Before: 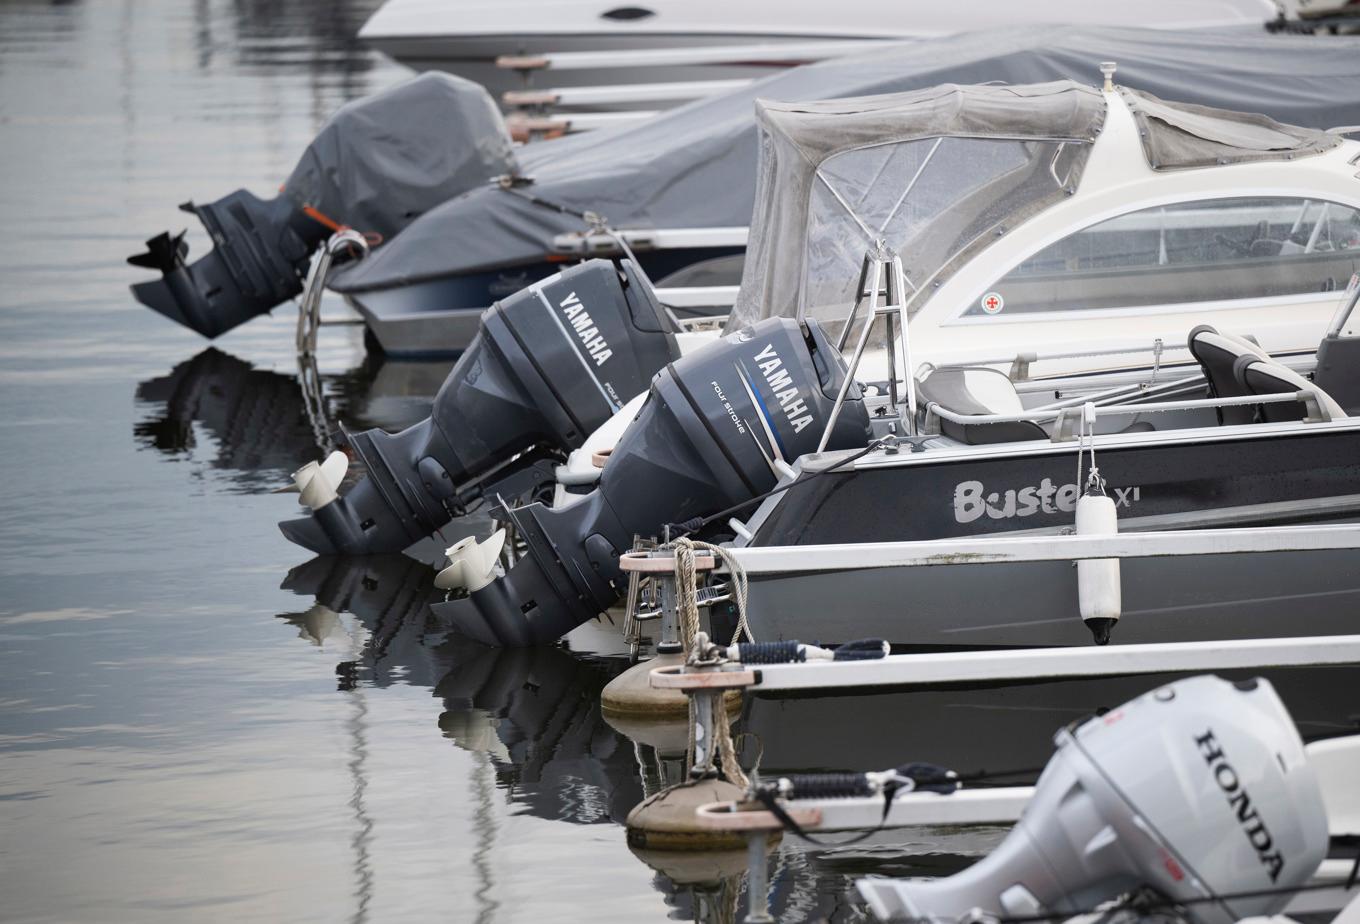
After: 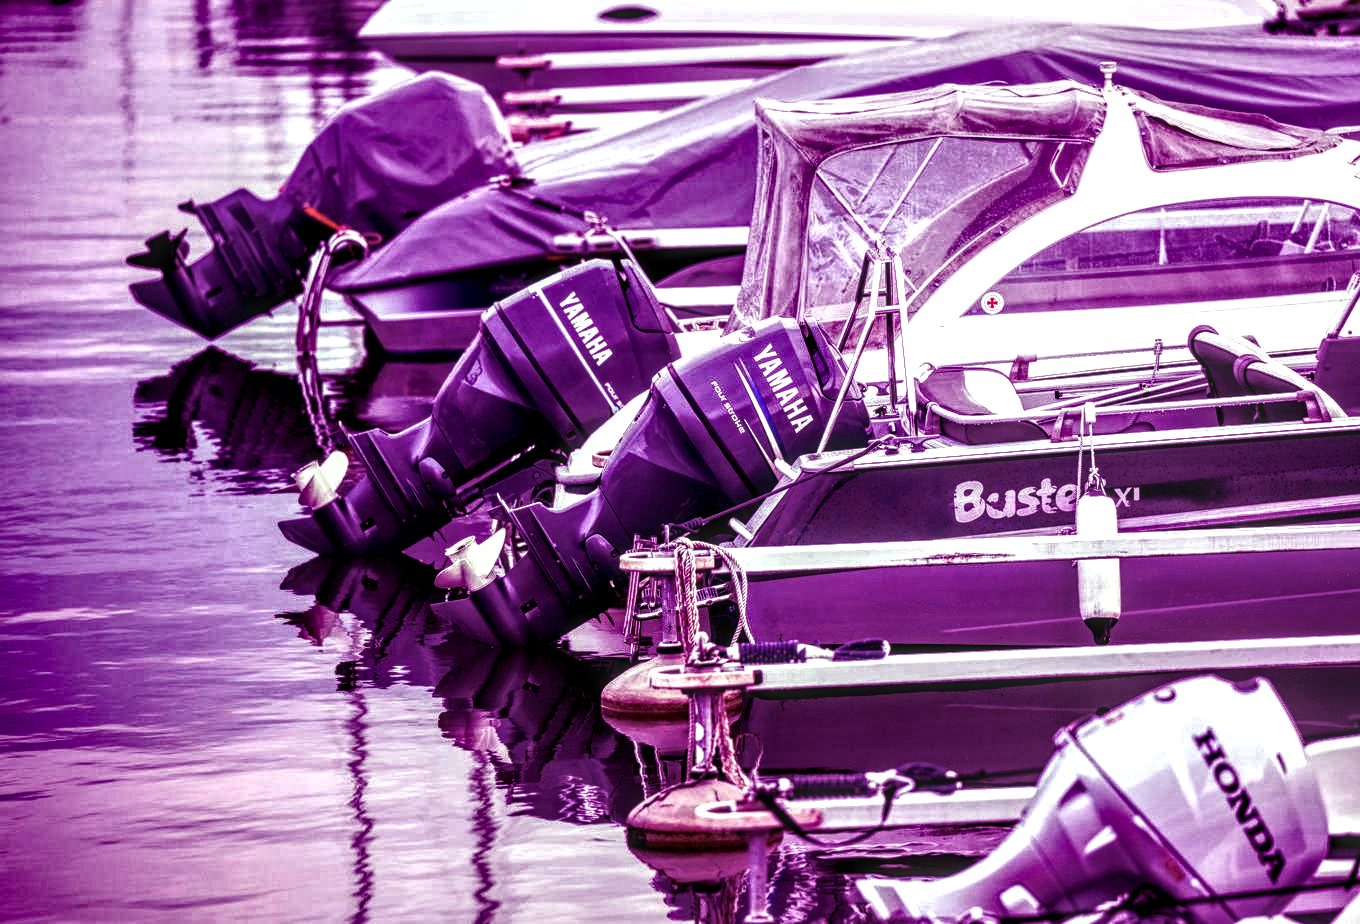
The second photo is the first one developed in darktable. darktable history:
color balance: mode lift, gamma, gain (sRGB), lift [1, 1, 0.101, 1]
local contrast: highlights 0%, shadows 0%, detail 182%
contrast equalizer: y [[0.601, 0.6, 0.598, 0.598, 0.6, 0.601], [0.5 ×6], [0.5 ×6], [0 ×6], [0 ×6]]
exposure: black level correction 0.001, exposure 0.5 EV, compensate exposure bias true, compensate highlight preservation false
